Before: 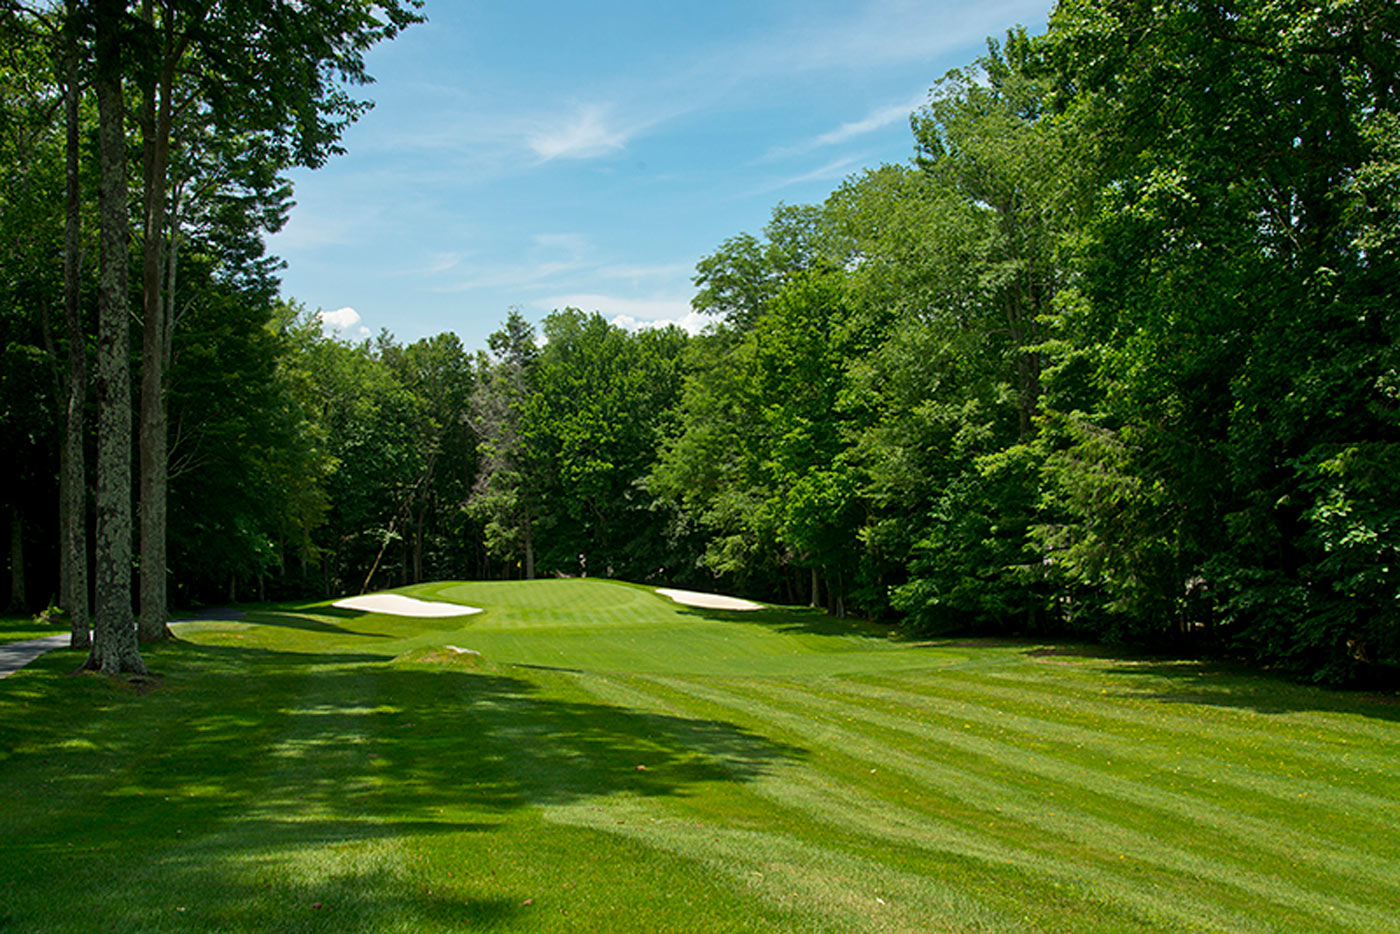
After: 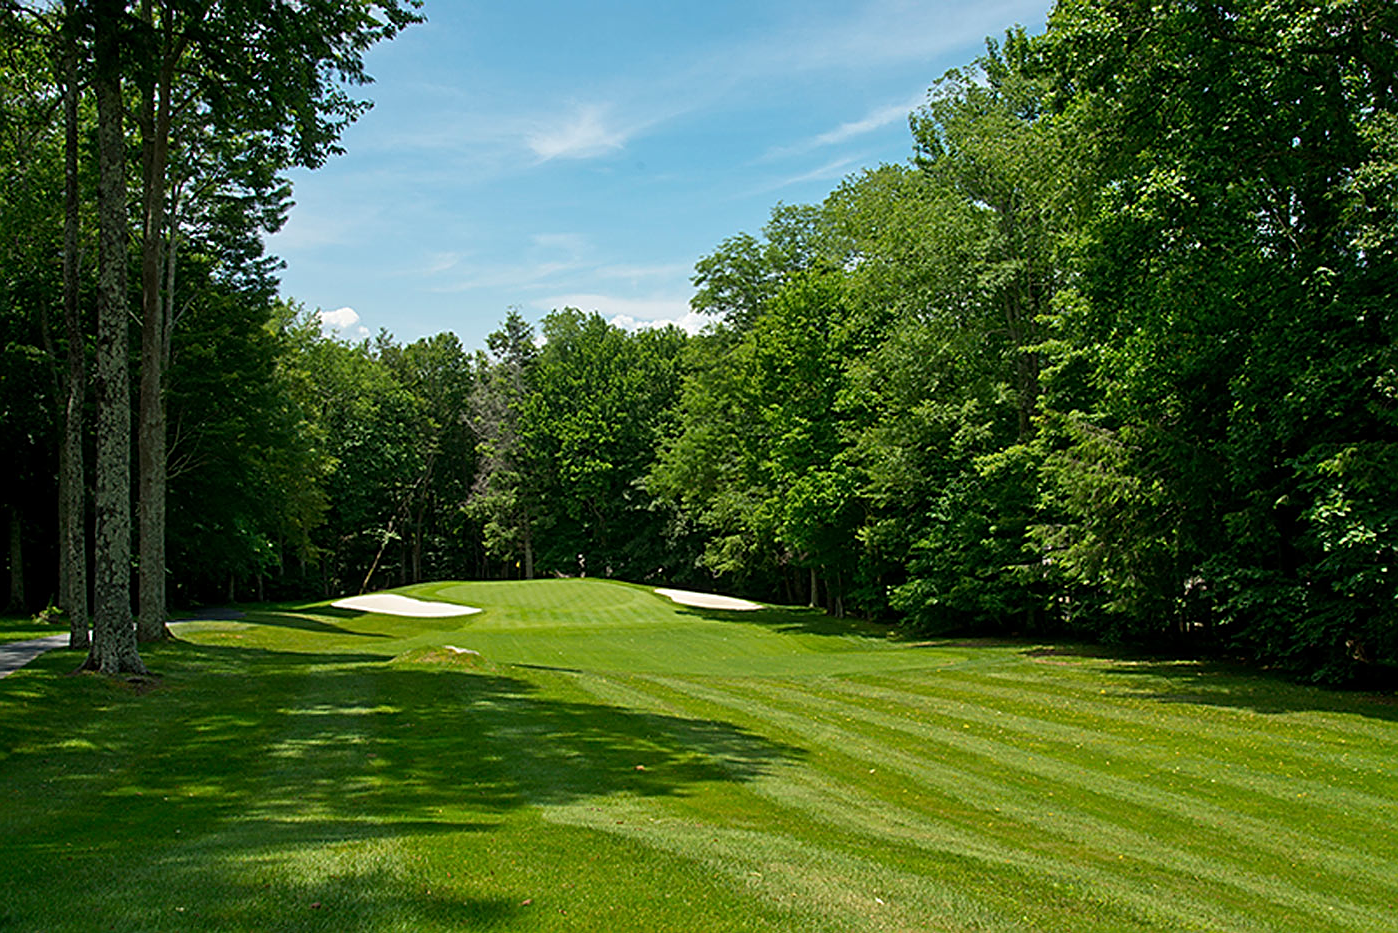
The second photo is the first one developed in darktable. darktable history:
crop and rotate: left 0.126%
sharpen: on, module defaults
